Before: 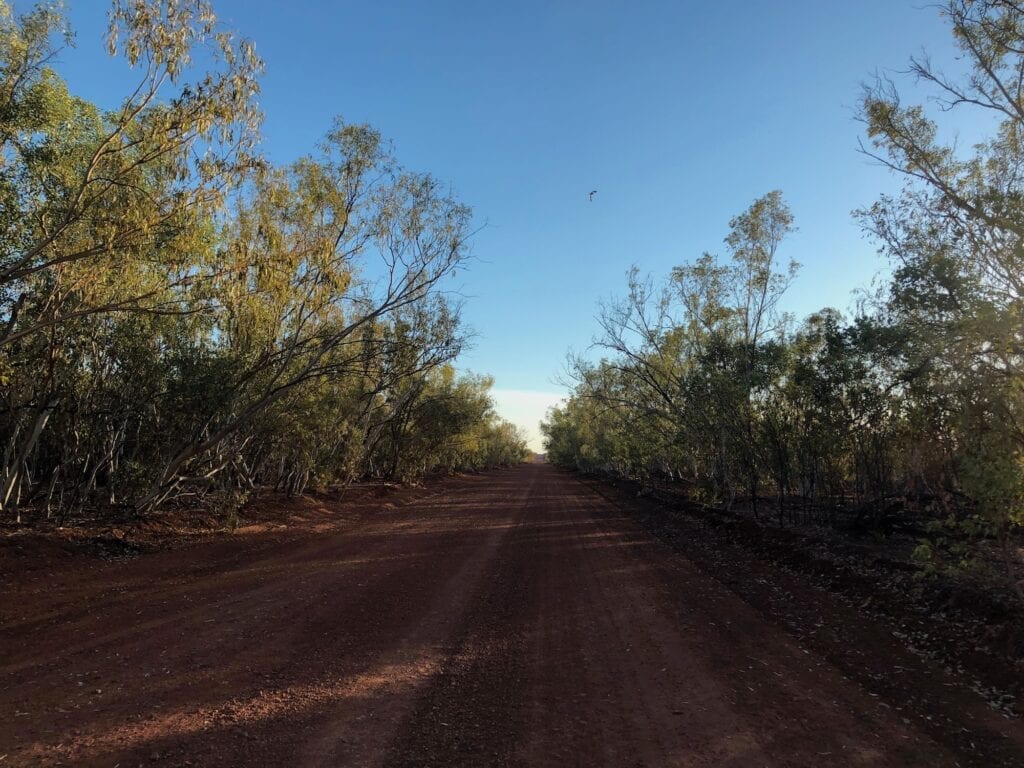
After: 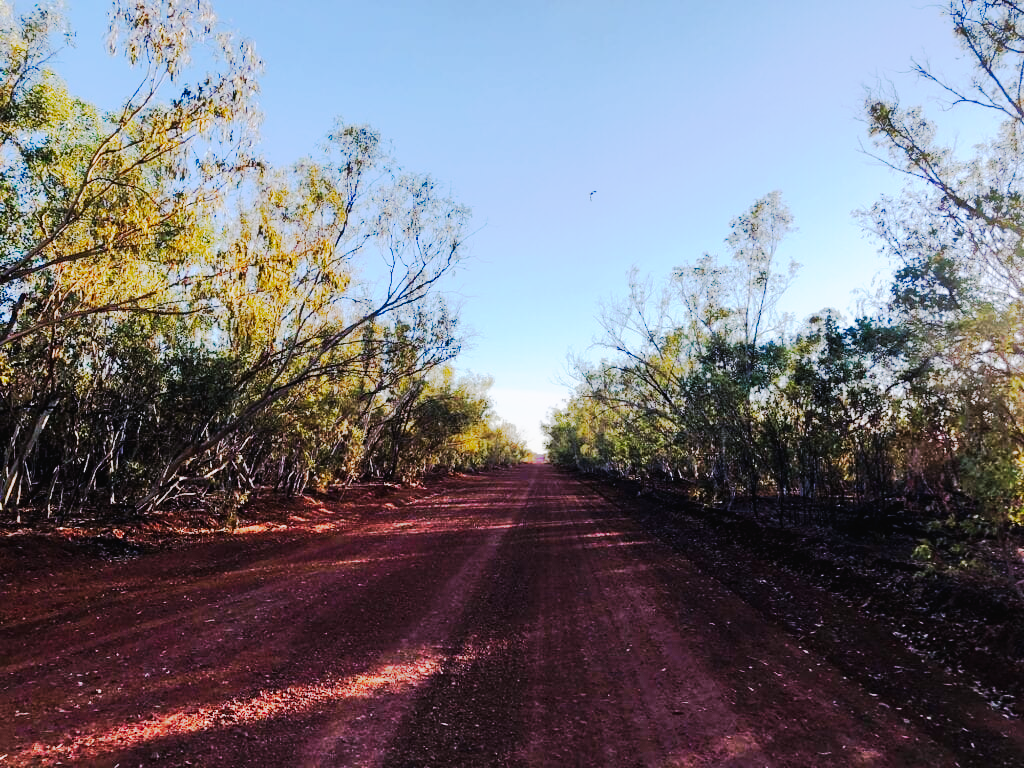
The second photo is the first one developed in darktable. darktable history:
exposure: exposure 0.641 EV, compensate highlight preservation false
tone equalizer: -8 EV -0.035 EV, -7 EV 0.034 EV, -6 EV -0.008 EV, -5 EV 0.005 EV, -4 EV -0.03 EV, -3 EV -0.237 EV, -2 EV -0.642 EV, -1 EV -1.01 EV, +0 EV -0.954 EV
tone curve: curves: ch0 [(0, 0) (0.003, 0.015) (0.011, 0.019) (0.025, 0.025) (0.044, 0.039) (0.069, 0.053) (0.1, 0.076) (0.136, 0.107) (0.177, 0.143) (0.224, 0.19) (0.277, 0.253) (0.335, 0.32) (0.399, 0.412) (0.468, 0.524) (0.543, 0.668) (0.623, 0.717) (0.709, 0.769) (0.801, 0.82) (0.898, 0.865) (1, 1)], preserve colors none
base curve: curves: ch0 [(0, 0) (0.007, 0.004) (0.027, 0.03) (0.046, 0.07) (0.207, 0.54) (0.442, 0.872) (0.673, 0.972) (1, 1)], preserve colors none
color calibration: gray › normalize channels true, illuminant custom, x 0.363, y 0.384, temperature 4523.9 K, gamut compression 0.026
